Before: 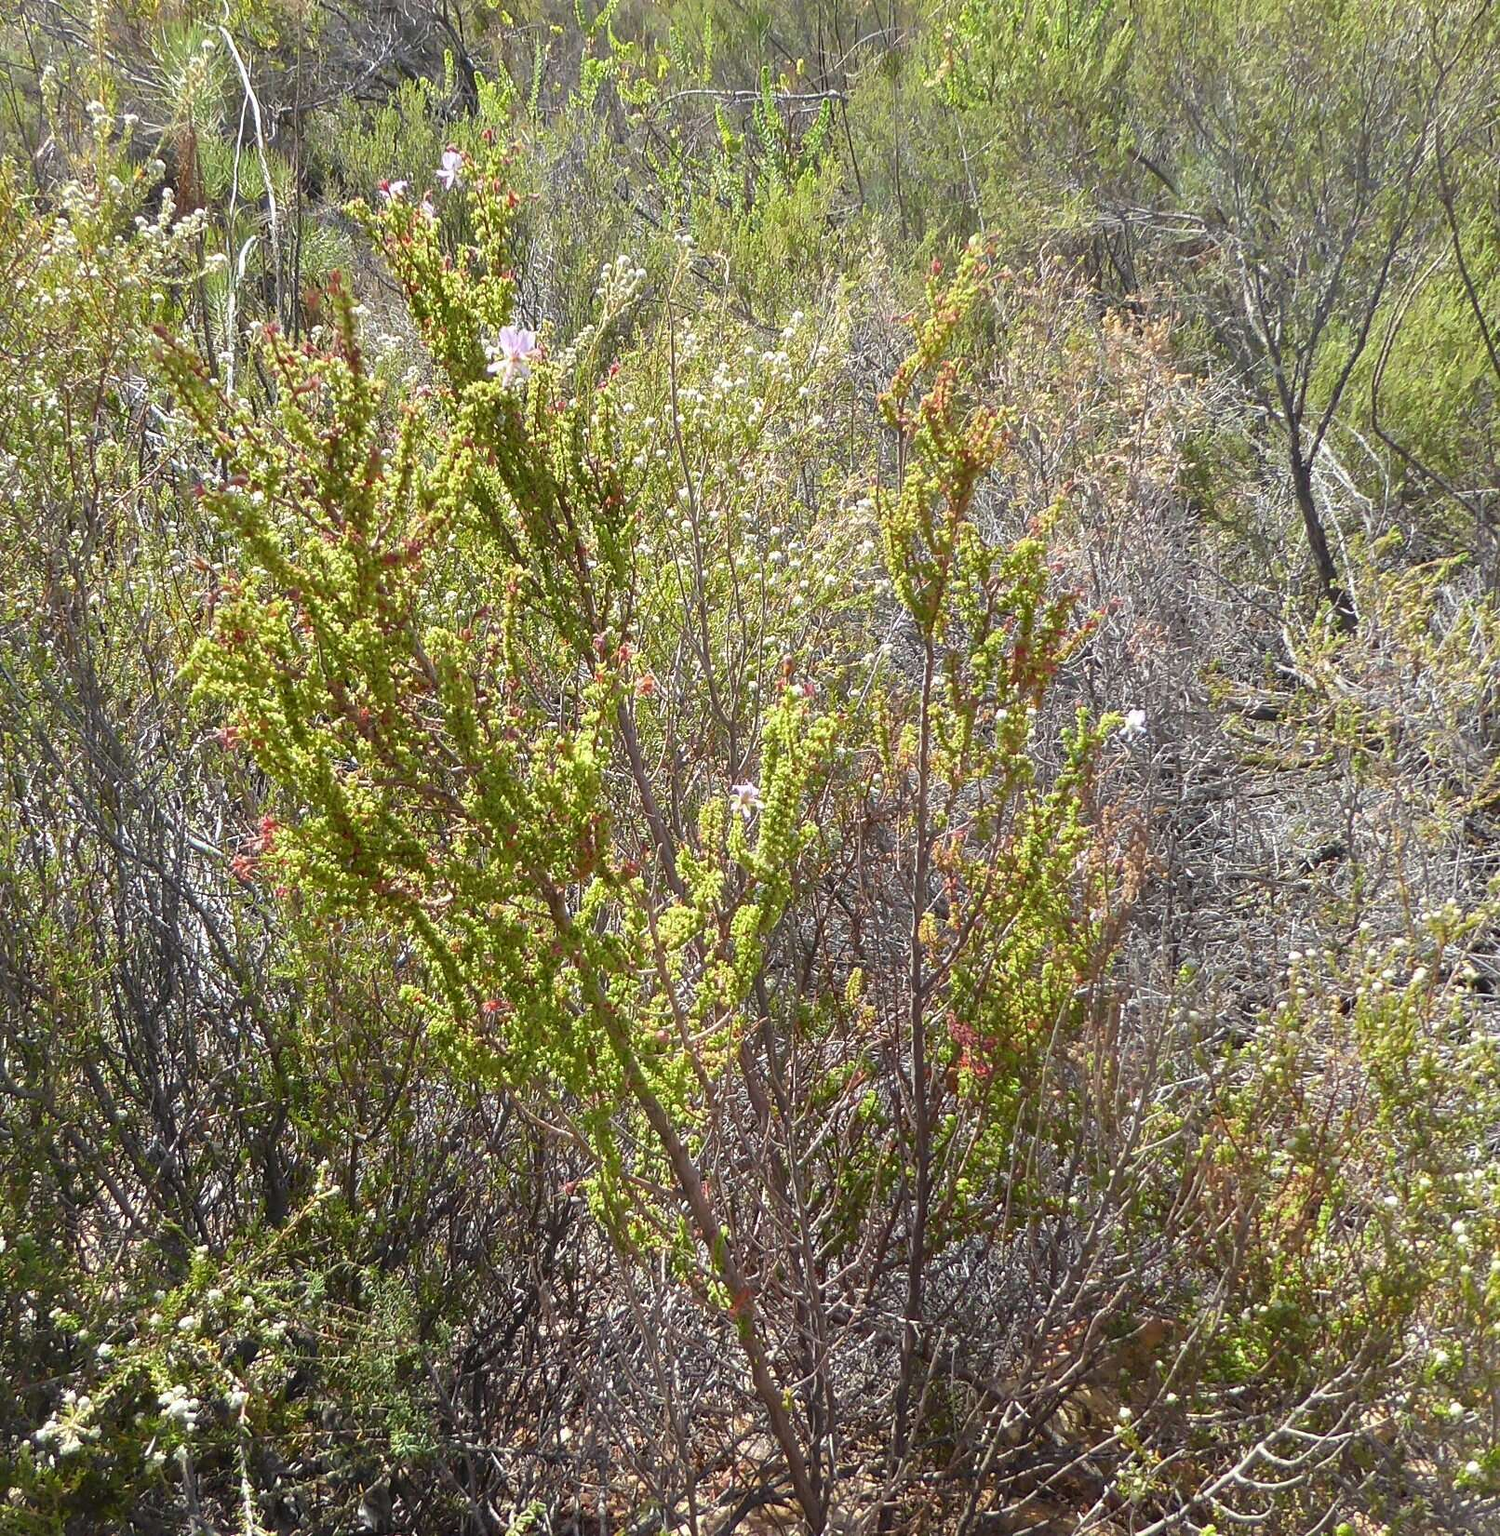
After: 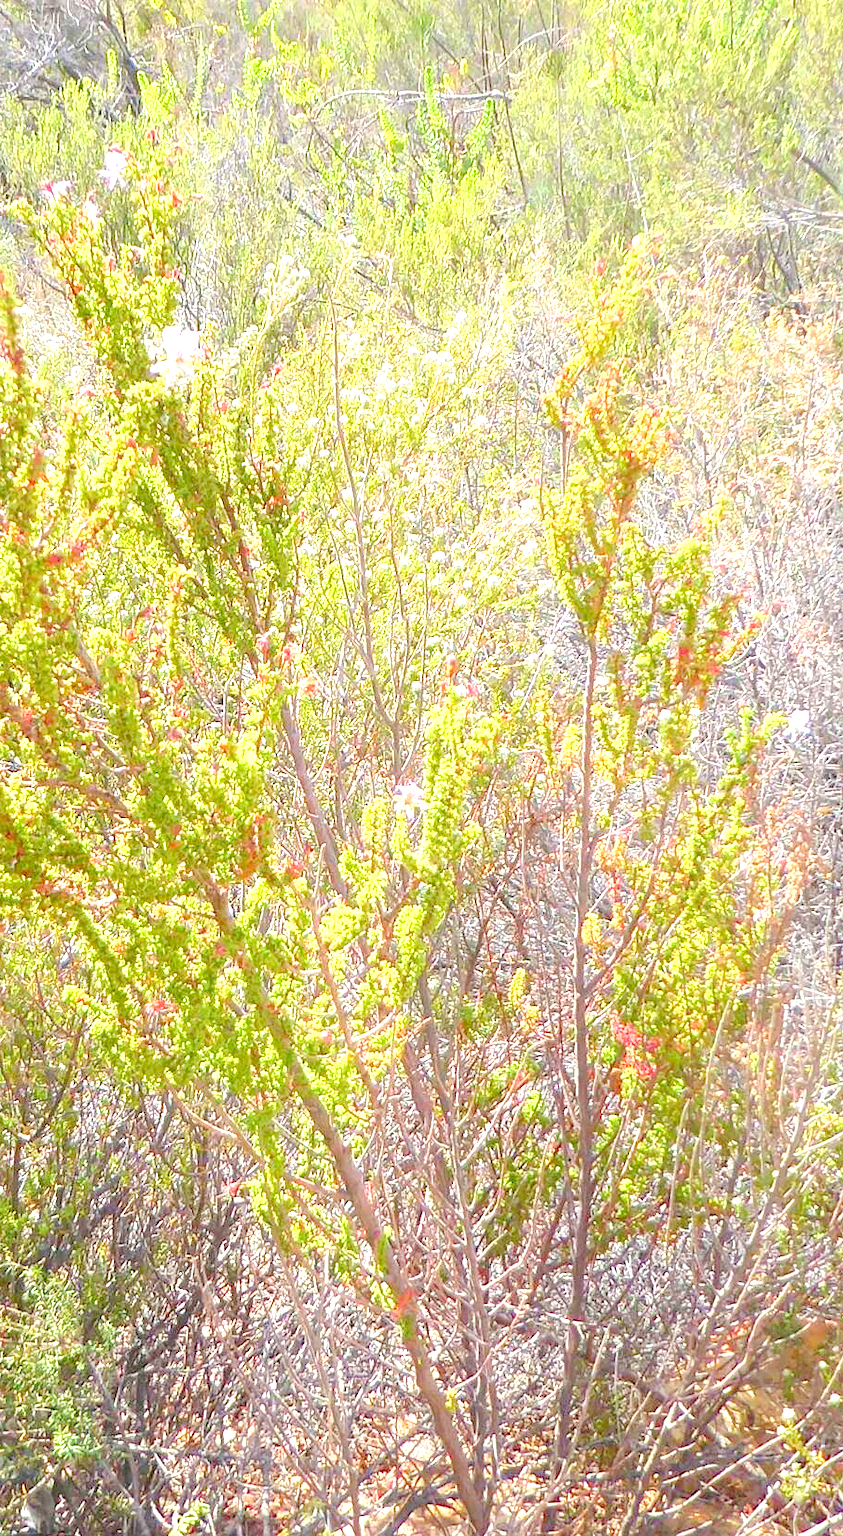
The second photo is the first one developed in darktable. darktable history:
crop and rotate: left 22.516%, right 21.234%
levels: levels [0.008, 0.318, 0.836]
exposure: exposure 0.64 EV, compensate highlight preservation false
